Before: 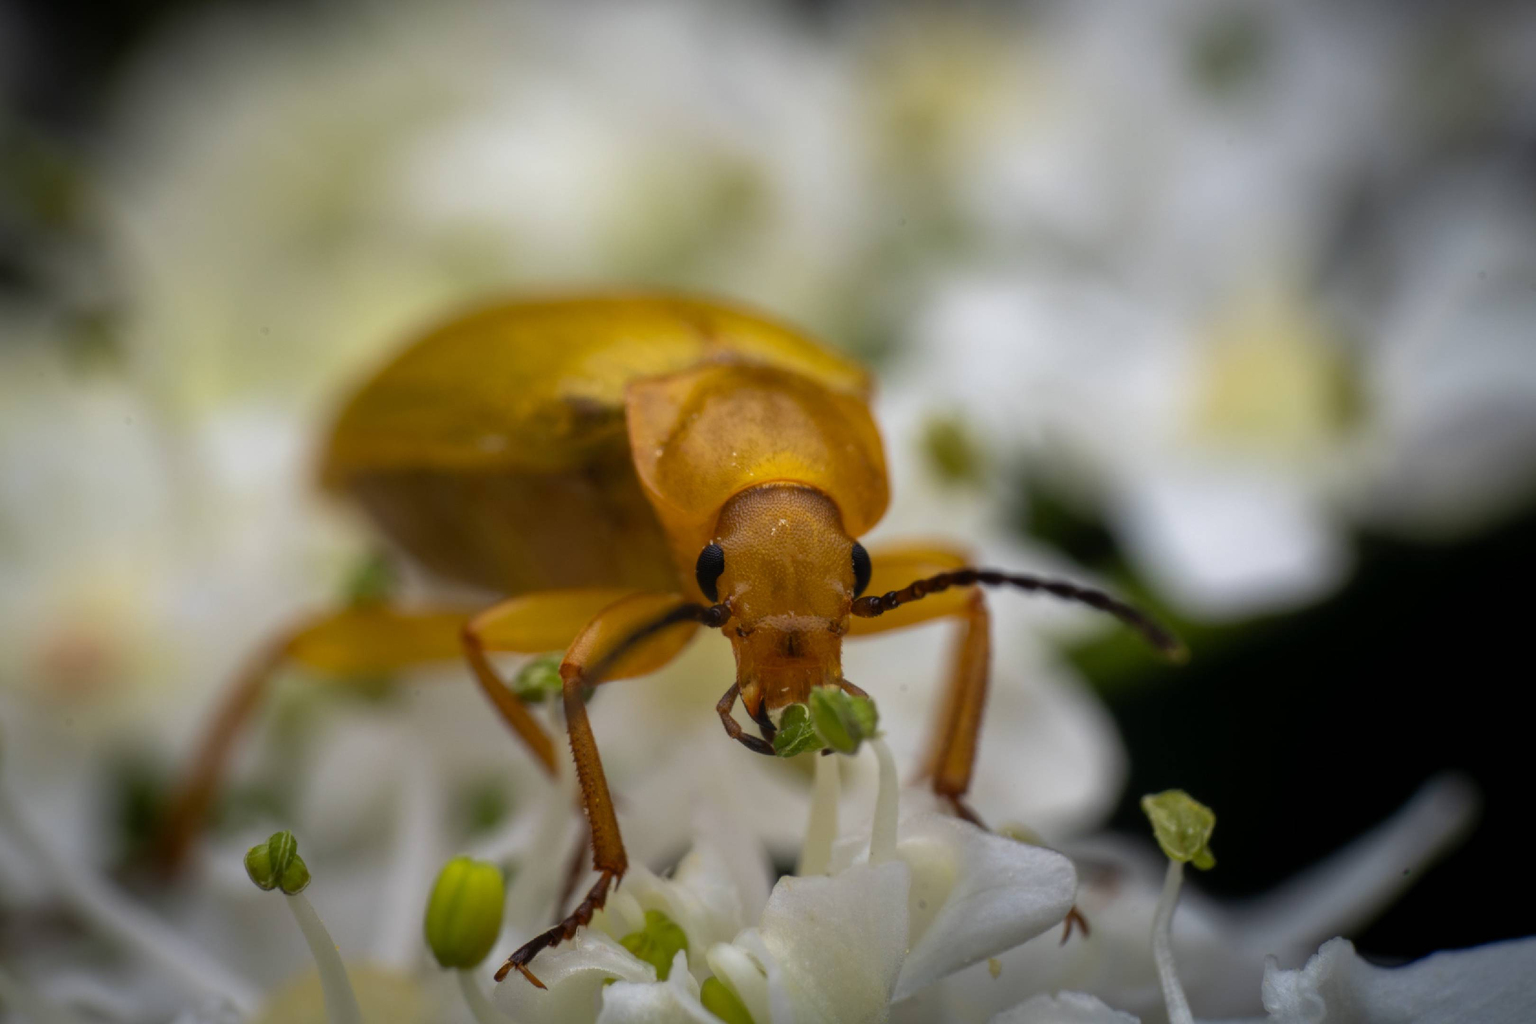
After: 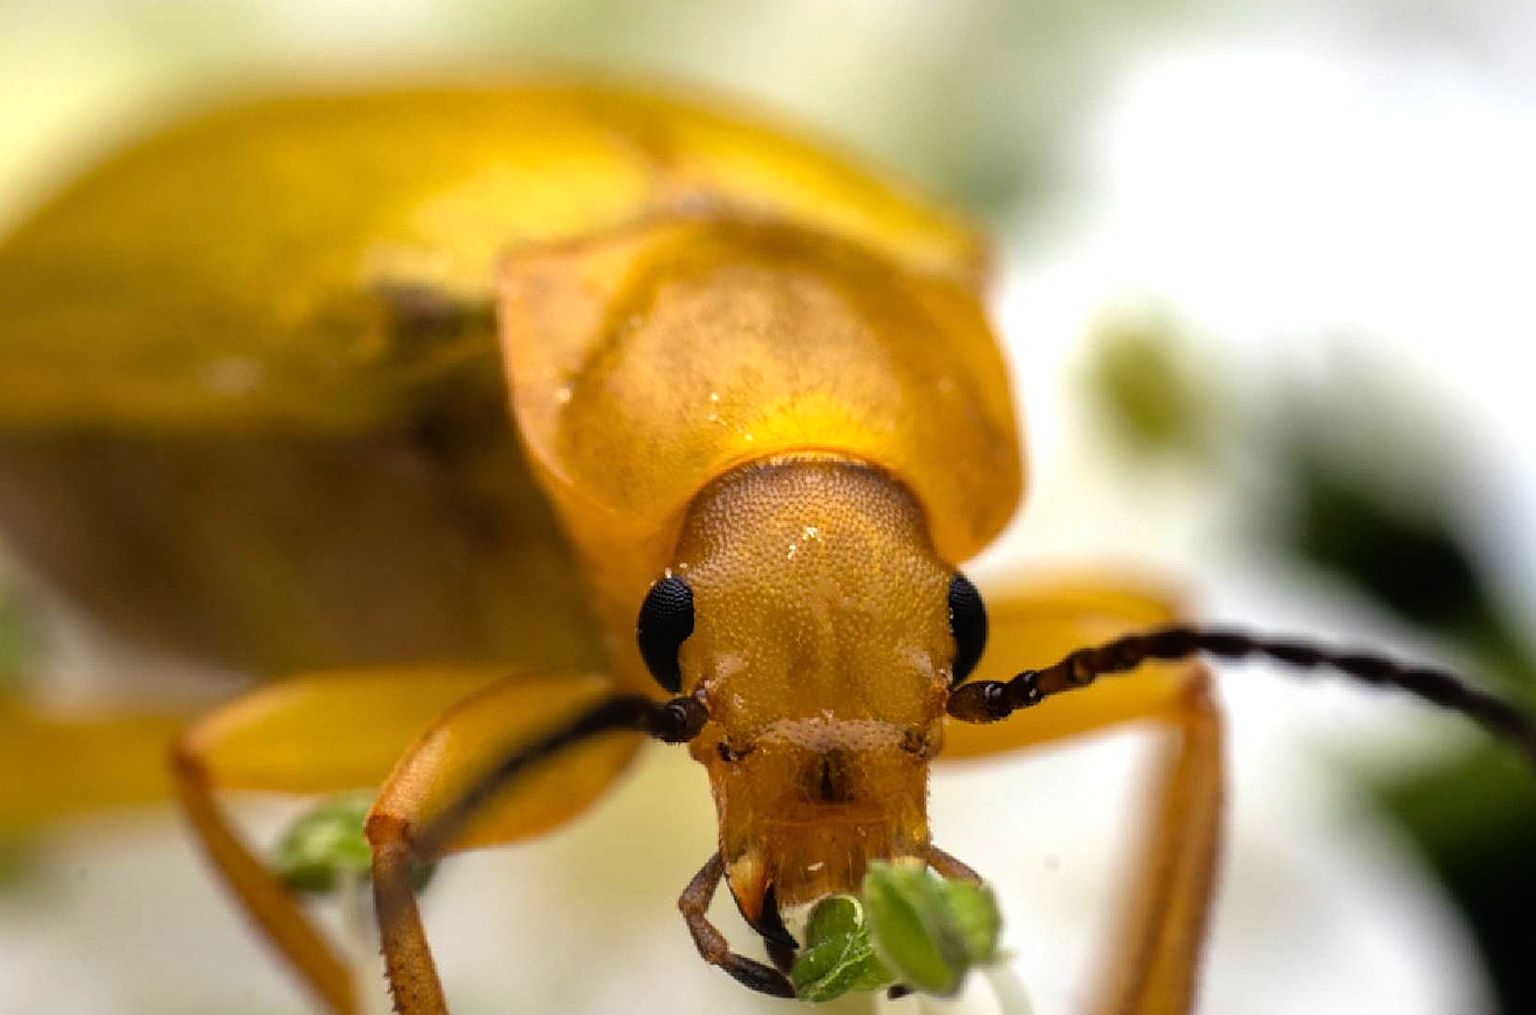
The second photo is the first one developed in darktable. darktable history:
tone equalizer: -8 EV -1.06 EV, -7 EV -1.02 EV, -6 EV -0.903 EV, -5 EV -0.58 EV, -3 EV 0.607 EV, -2 EV 0.877 EV, -1 EV 1 EV, +0 EV 1.05 EV
sharpen: on, module defaults
crop: left 24.525%, top 24.927%, right 25.266%, bottom 25.321%
